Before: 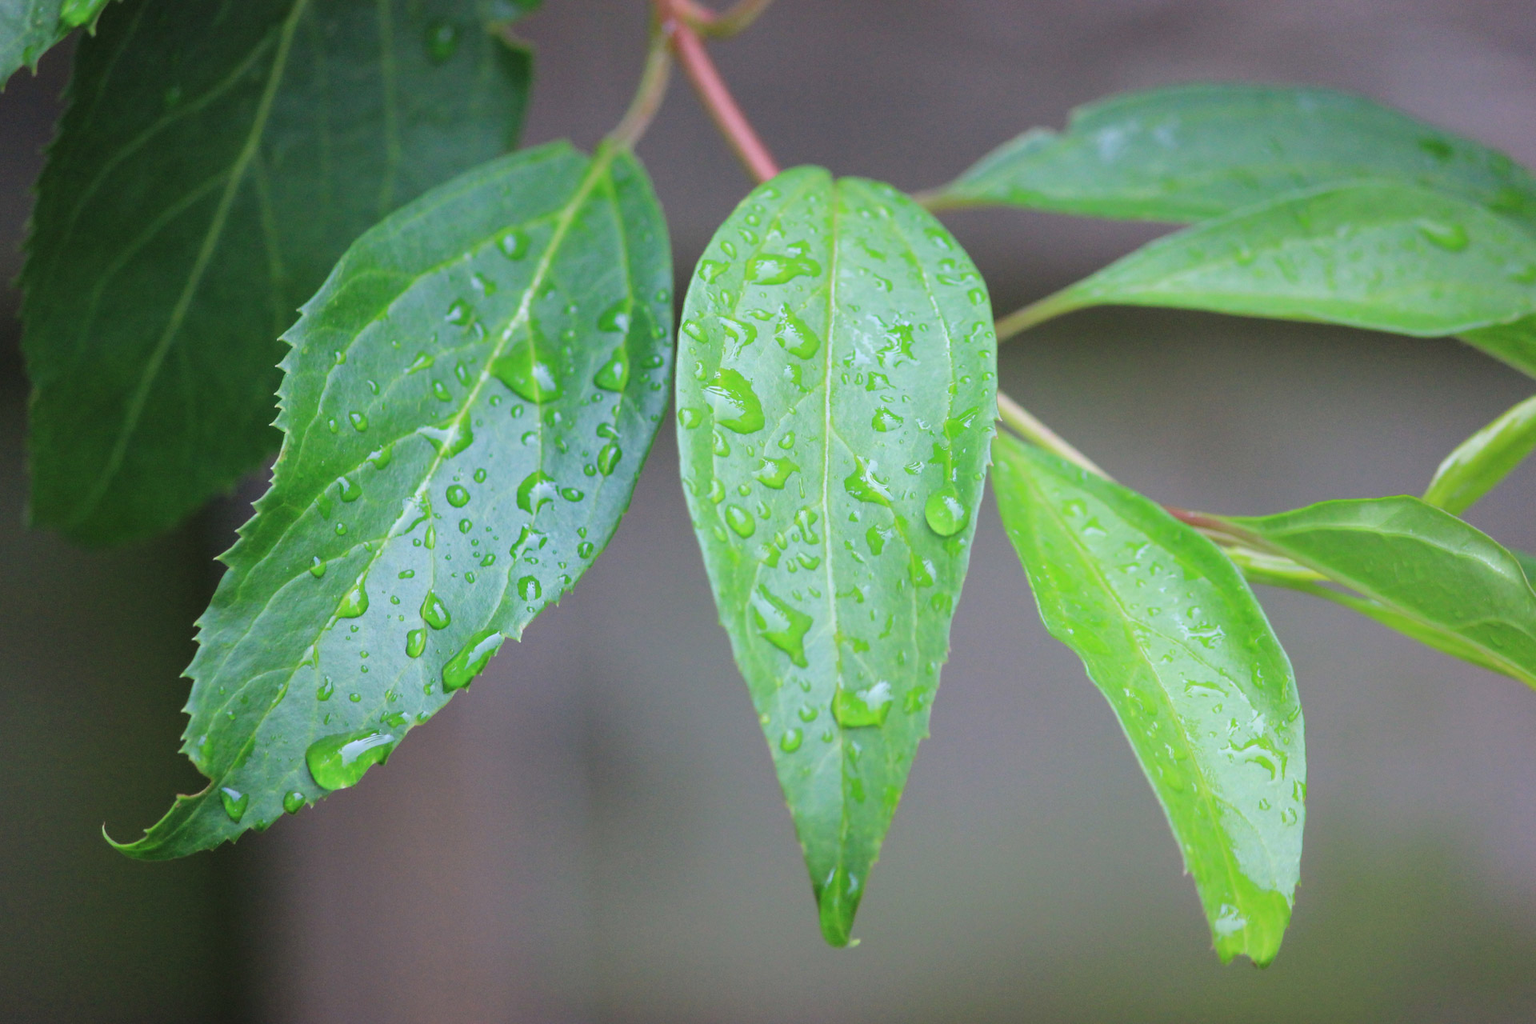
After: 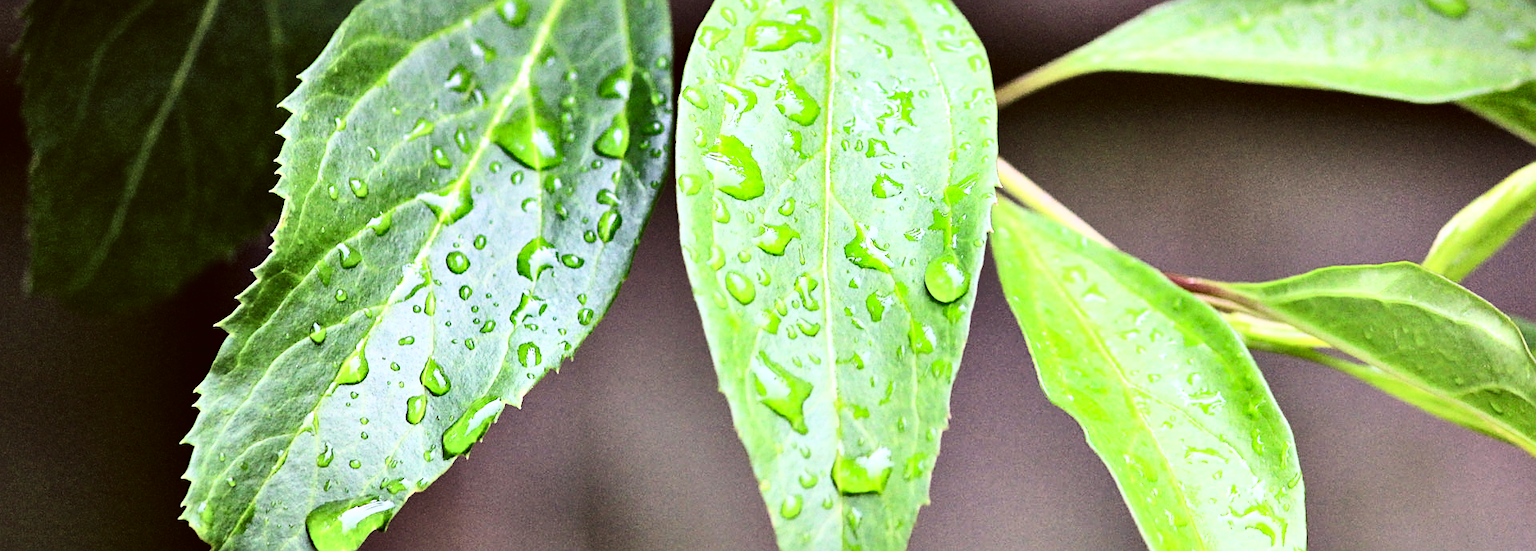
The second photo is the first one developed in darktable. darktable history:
contrast brightness saturation: contrast 0.279
crop and rotate: top 22.862%, bottom 23.257%
sharpen: on, module defaults
tone curve: curves: ch0 [(0, 0) (0.003, 0.016) (0.011, 0.016) (0.025, 0.016) (0.044, 0.017) (0.069, 0.026) (0.1, 0.044) (0.136, 0.074) (0.177, 0.121) (0.224, 0.183) (0.277, 0.248) (0.335, 0.326) (0.399, 0.413) (0.468, 0.511) (0.543, 0.612) (0.623, 0.717) (0.709, 0.818) (0.801, 0.911) (0.898, 0.979) (1, 1)], color space Lab, linked channels, preserve colors none
color correction: highlights a* 6.6, highlights b* 8.33, shadows a* 6.19, shadows b* 7.15, saturation 0.881
shadows and highlights: shadows 24.94, highlights -48.1, soften with gaussian
contrast equalizer: octaves 7, y [[0.6 ×6], [0.55 ×6], [0 ×6], [0 ×6], [0 ×6]]
